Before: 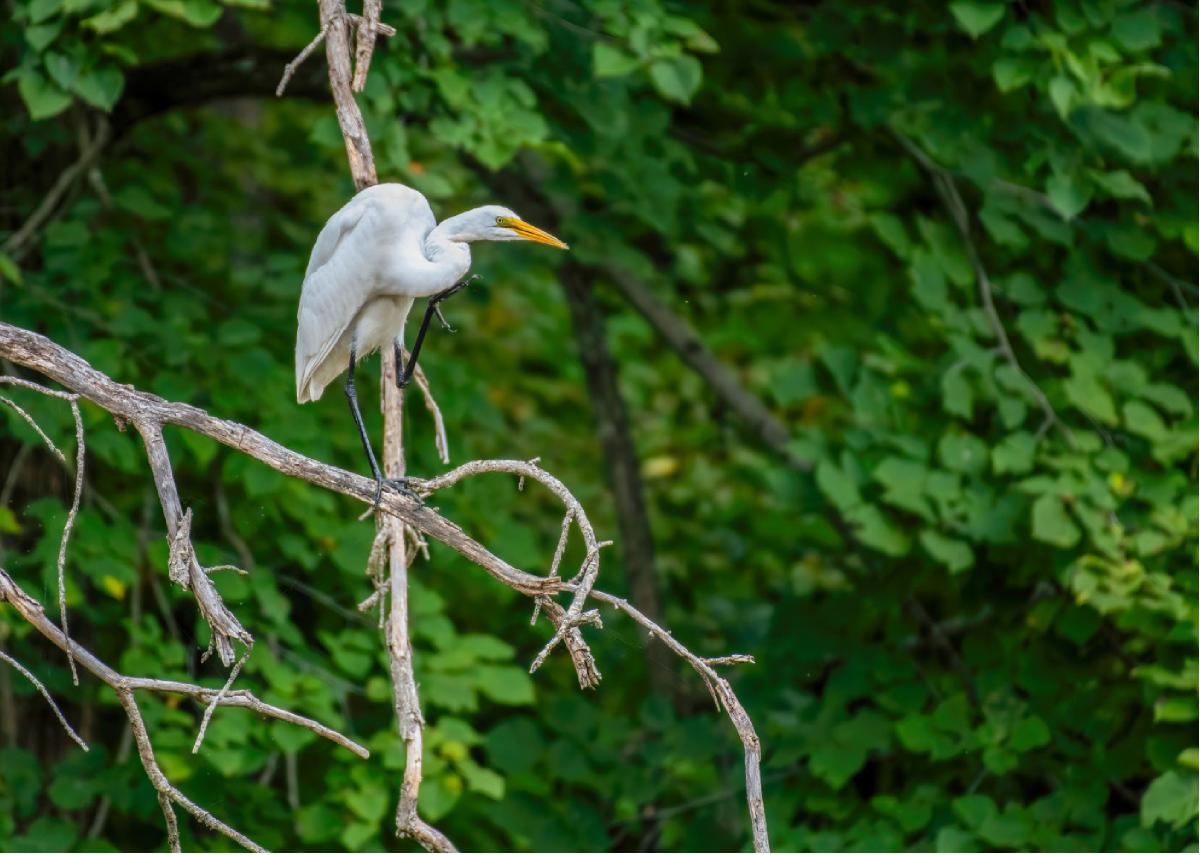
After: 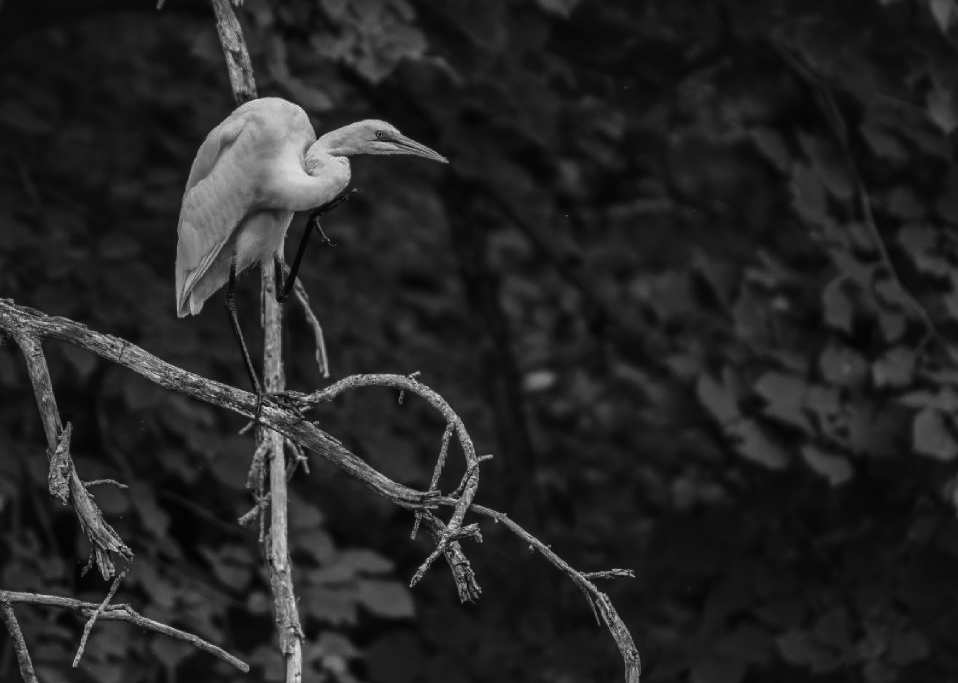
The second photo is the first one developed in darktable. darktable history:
crop and rotate: left 10.071%, top 10.071%, right 10.02%, bottom 10.02%
exposure: black level correction -0.03, compensate highlight preservation false
local contrast: mode bilateral grid, contrast 20, coarseness 50, detail 130%, midtone range 0.2
contrast brightness saturation: contrast -0.03, brightness -0.59, saturation -1
